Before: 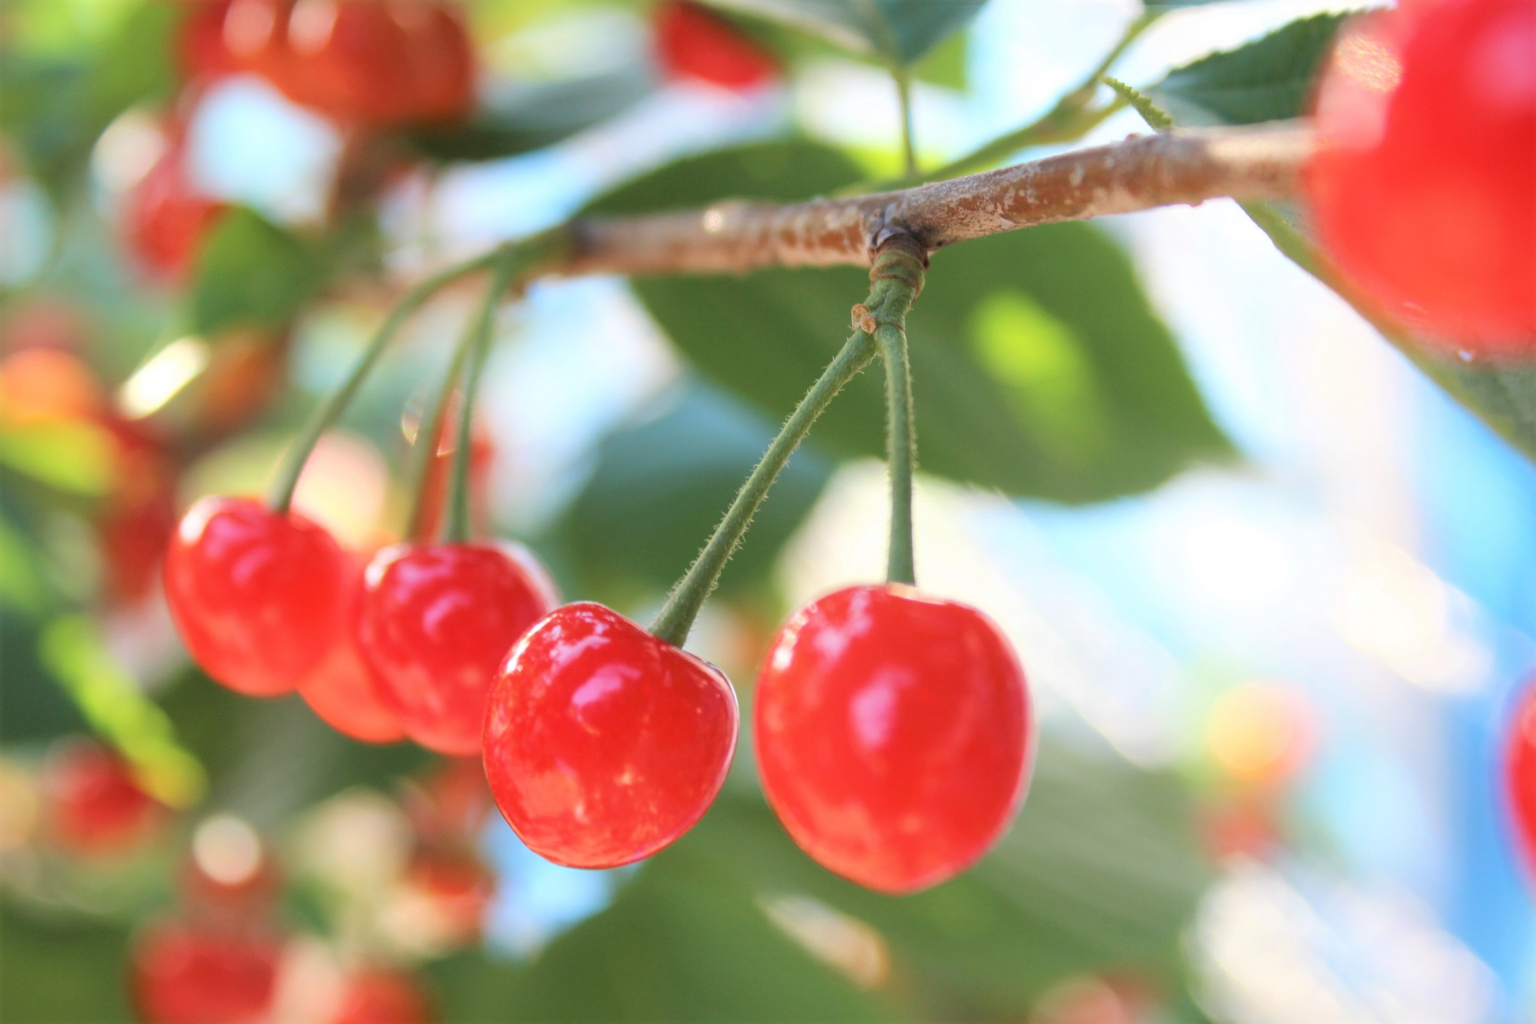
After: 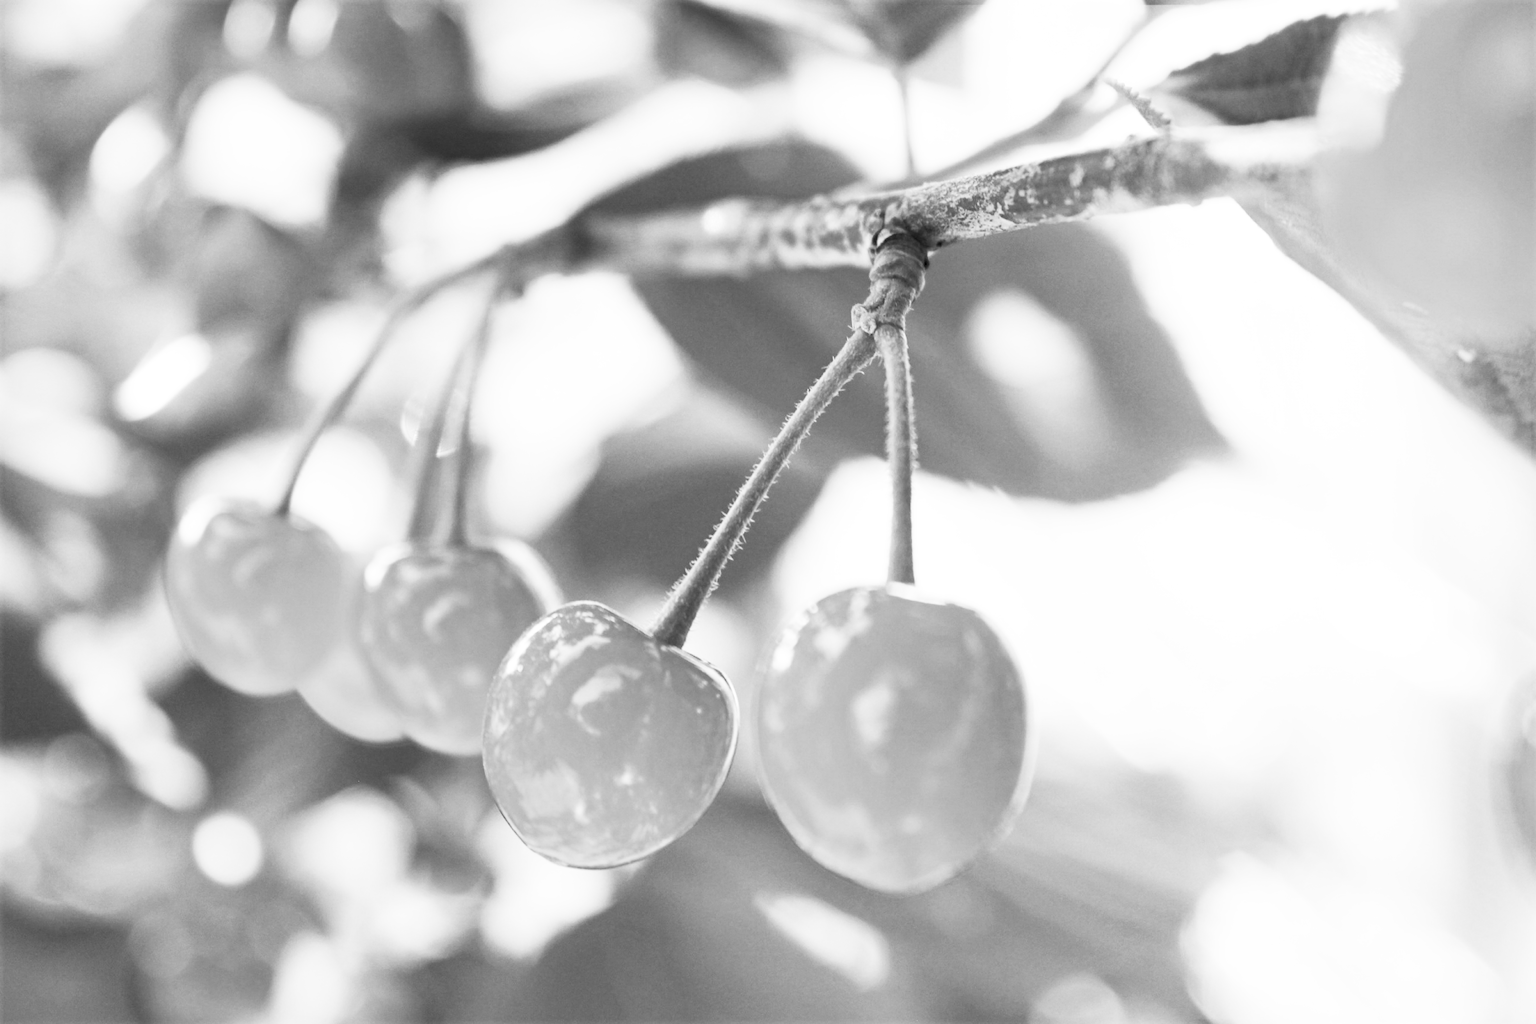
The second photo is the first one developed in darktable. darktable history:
haze removal: strength 0.42, compatibility mode true, adaptive false
contrast brightness saturation: contrast 0.53, brightness 0.47, saturation -1
